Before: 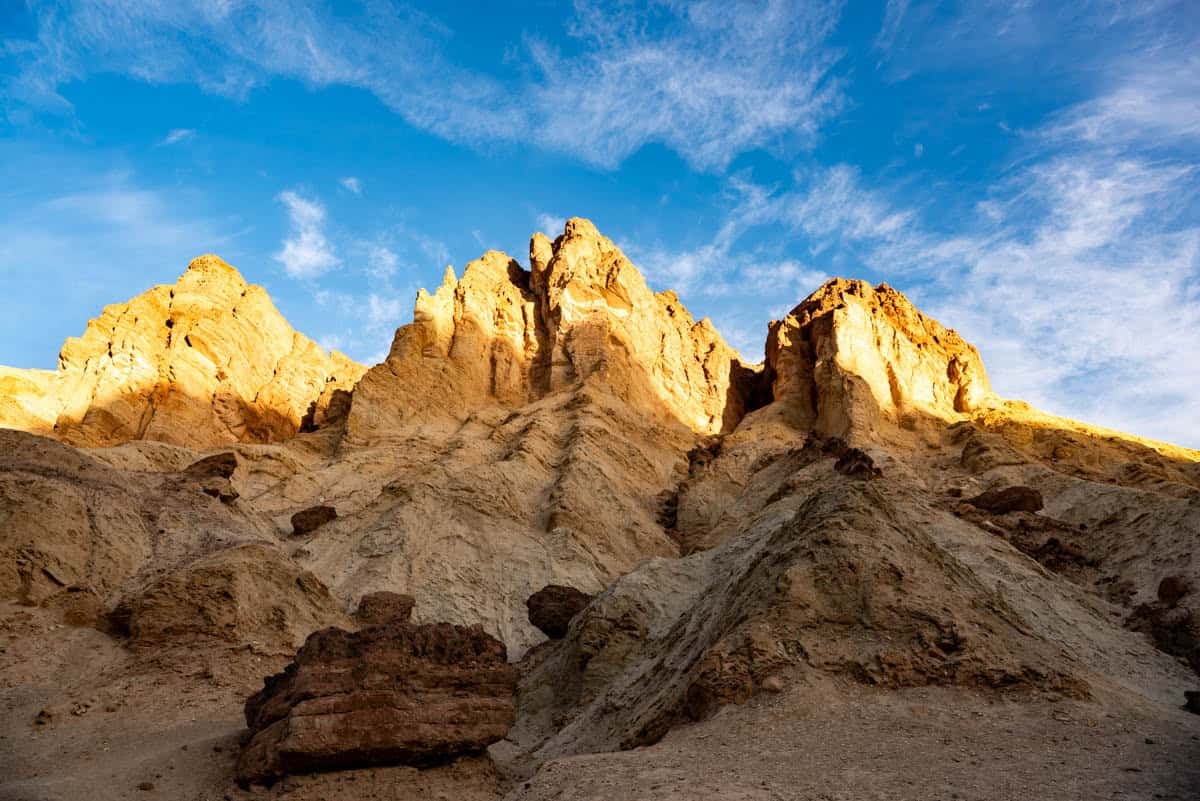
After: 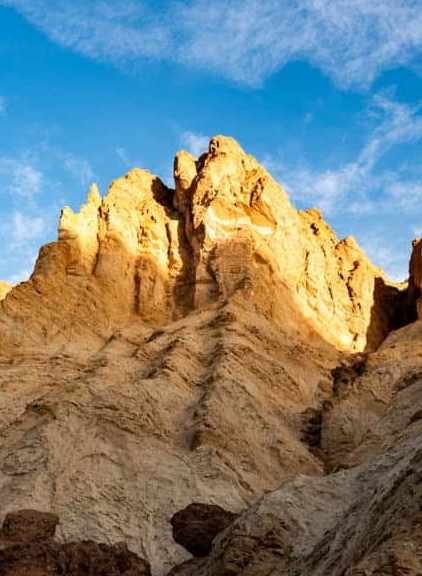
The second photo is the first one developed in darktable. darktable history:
crop and rotate: left 29.701%, top 10.285%, right 35.085%, bottom 17.783%
